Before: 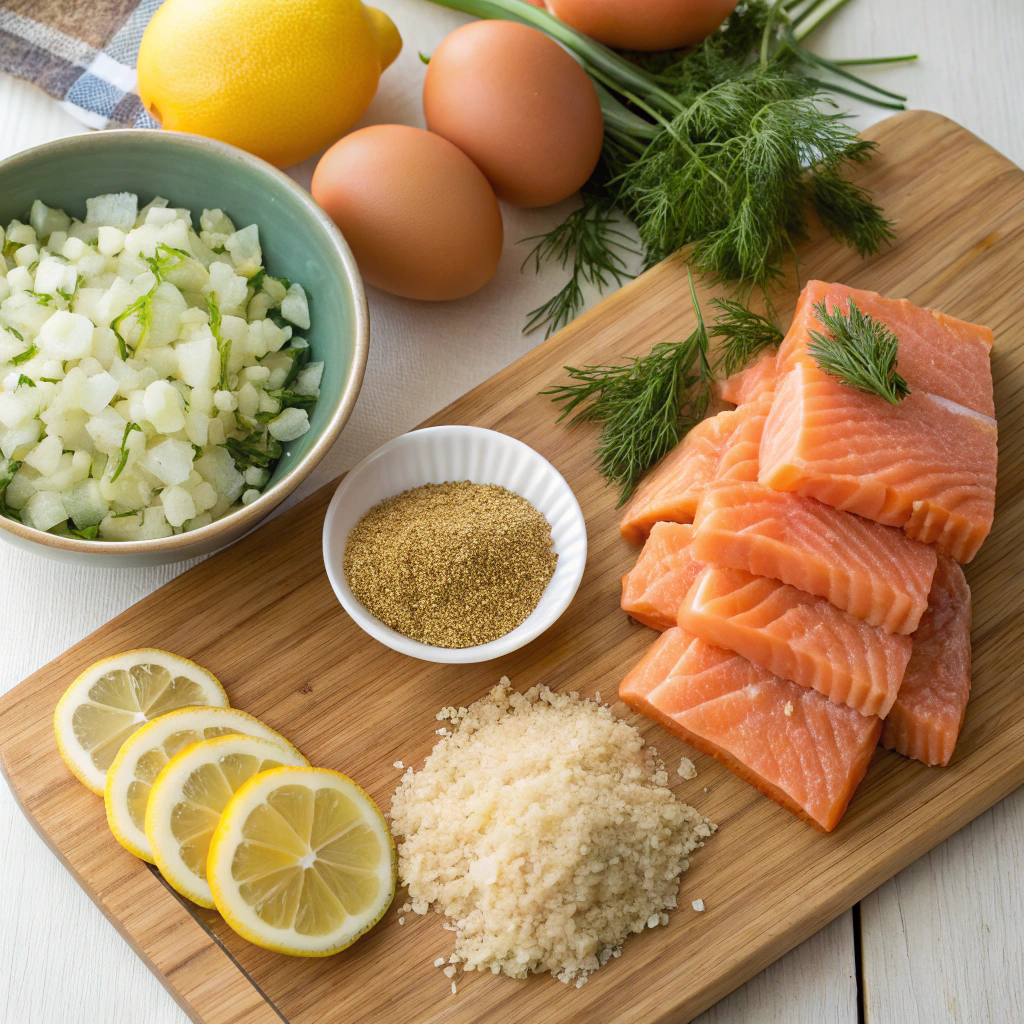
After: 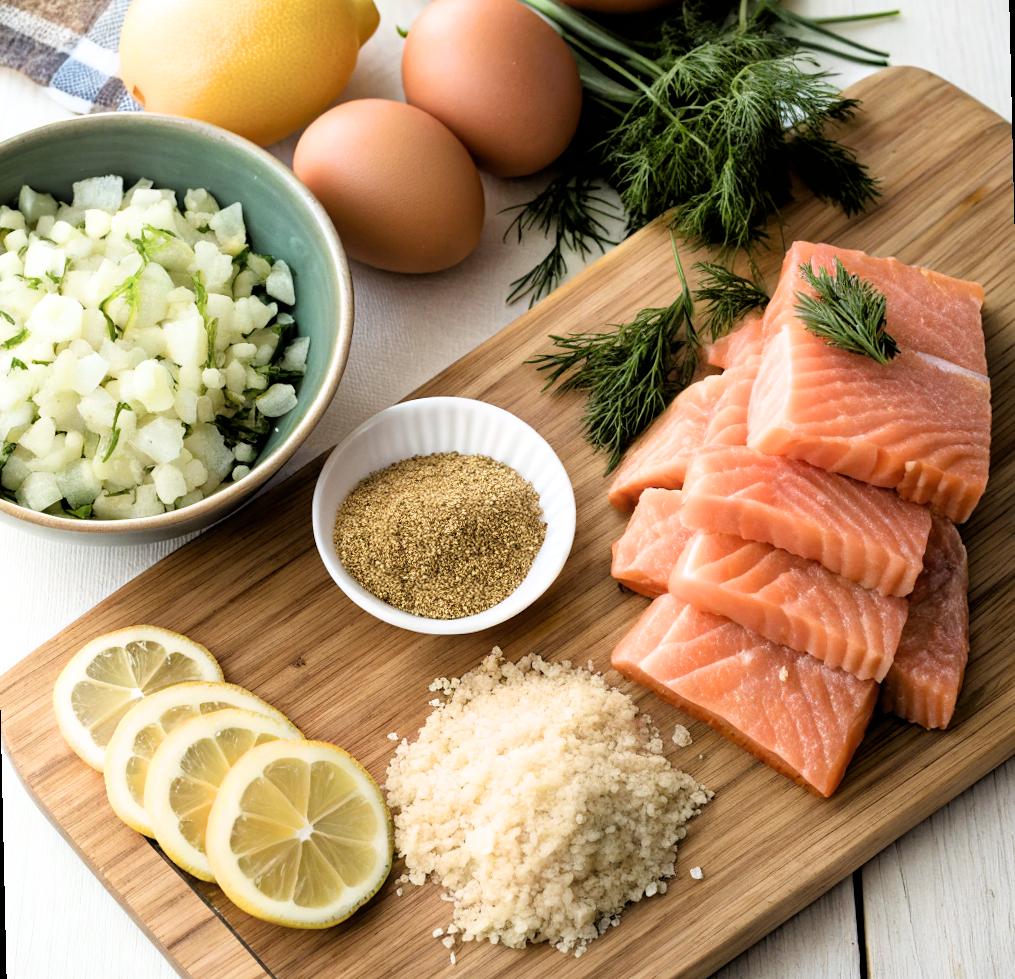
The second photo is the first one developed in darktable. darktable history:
filmic rgb: black relative exposure -3.57 EV, white relative exposure 2.29 EV, hardness 3.41
rotate and perspective: rotation -1.32°, lens shift (horizontal) -0.031, crop left 0.015, crop right 0.985, crop top 0.047, crop bottom 0.982
